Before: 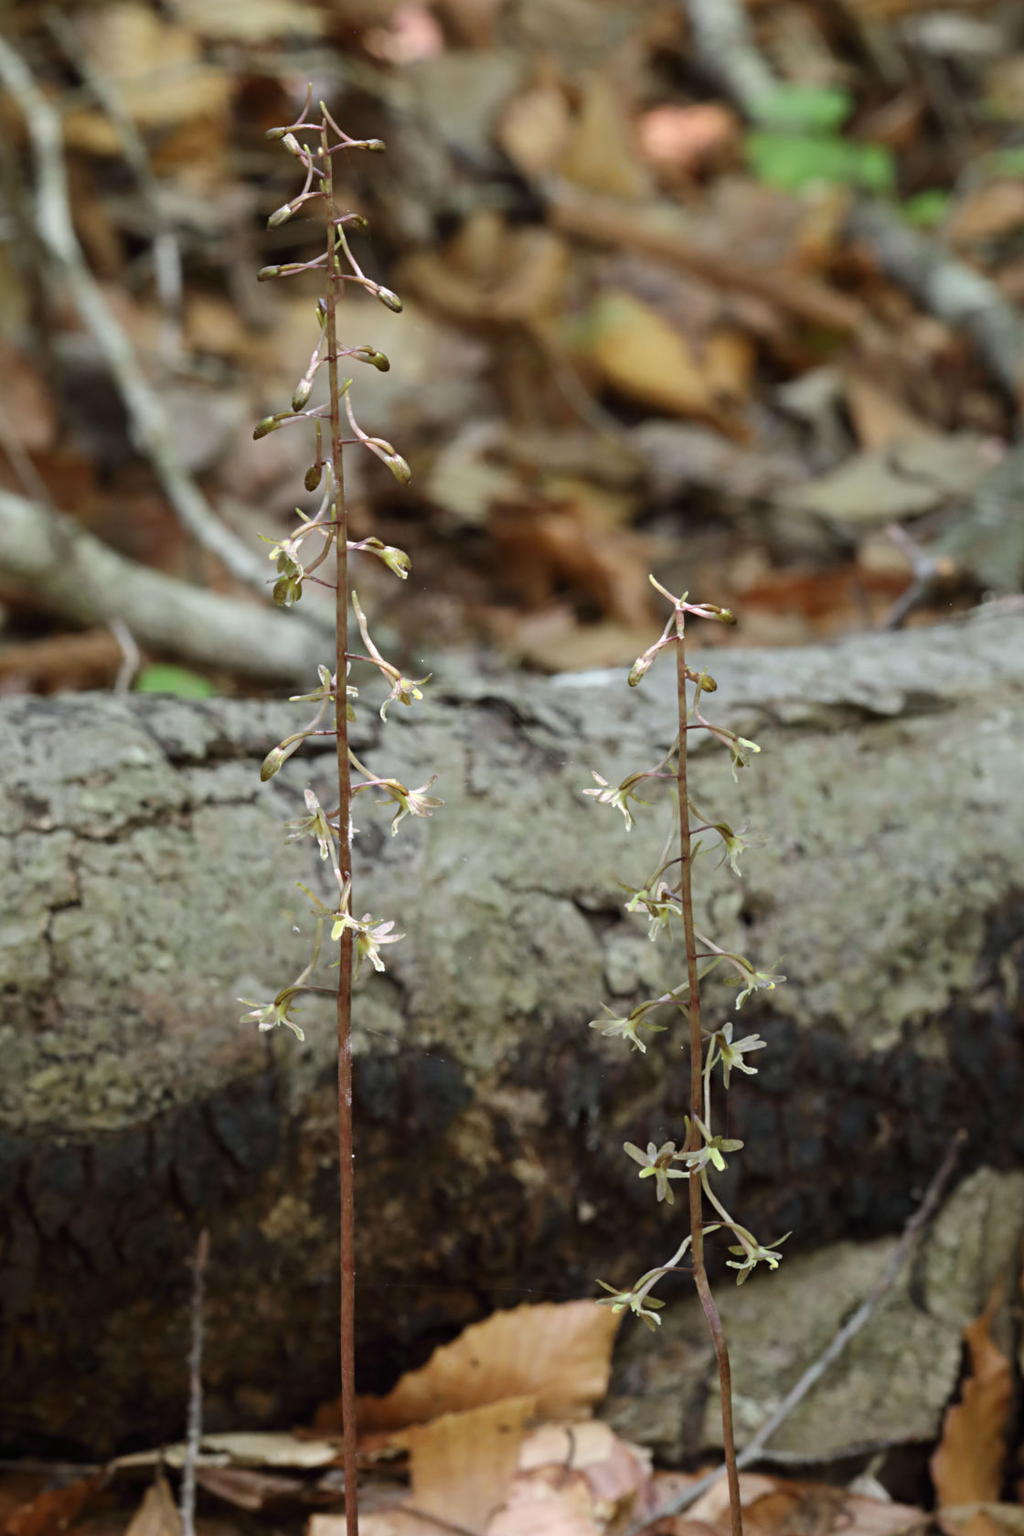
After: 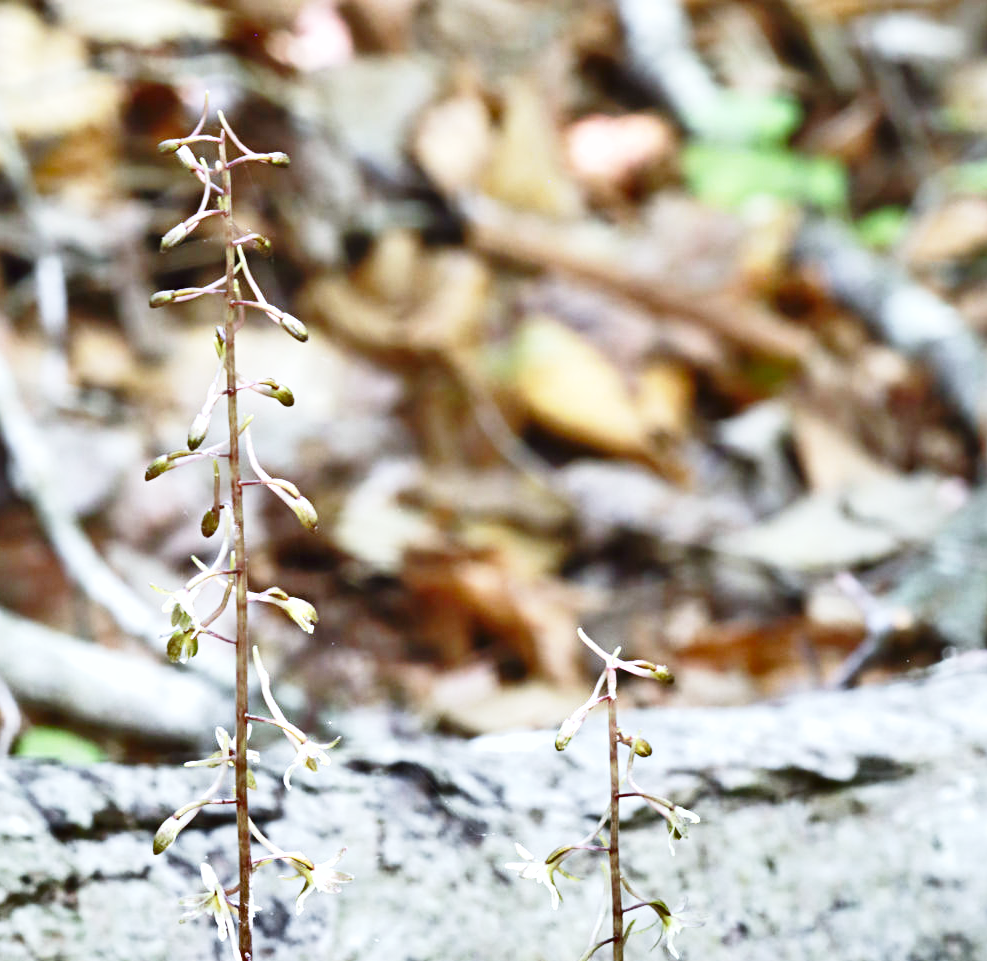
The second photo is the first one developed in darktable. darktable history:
color calibration: illuminant as shot in camera, x 0.358, y 0.373, temperature 4628.91 K
base curve: curves: ch0 [(0, 0) (0.028, 0.03) (0.121, 0.232) (0.46, 0.748) (0.859, 0.968) (1, 1)], preserve colors none
crop and rotate: left 11.812%, bottom 42.776%
white balance: red 0.954, blue 1.079
contrast brightness saturation: contrast 0.03, brightness -0.04
shadows and highlights: shadows 40, highlights -54, highlights color adjustment 46%, low approximation 0.01, soften with gaussian
exposure: black level correction 0, exposure 1 EV, compensate highlight preservation false
